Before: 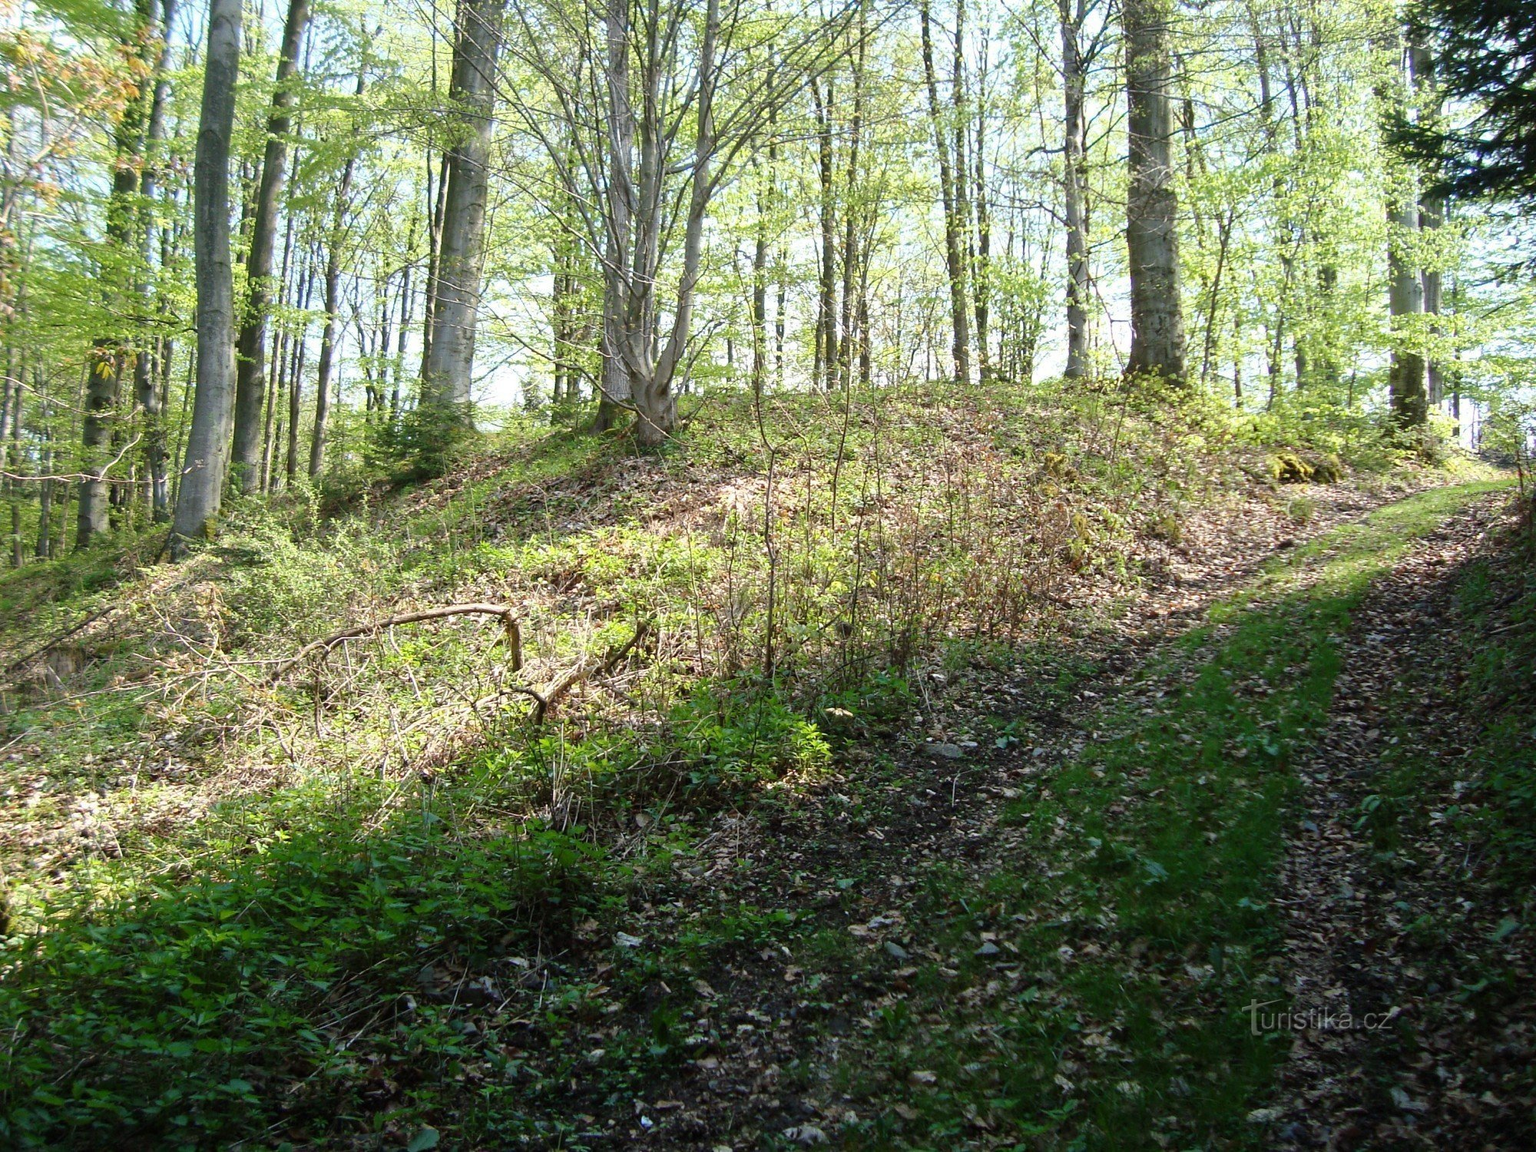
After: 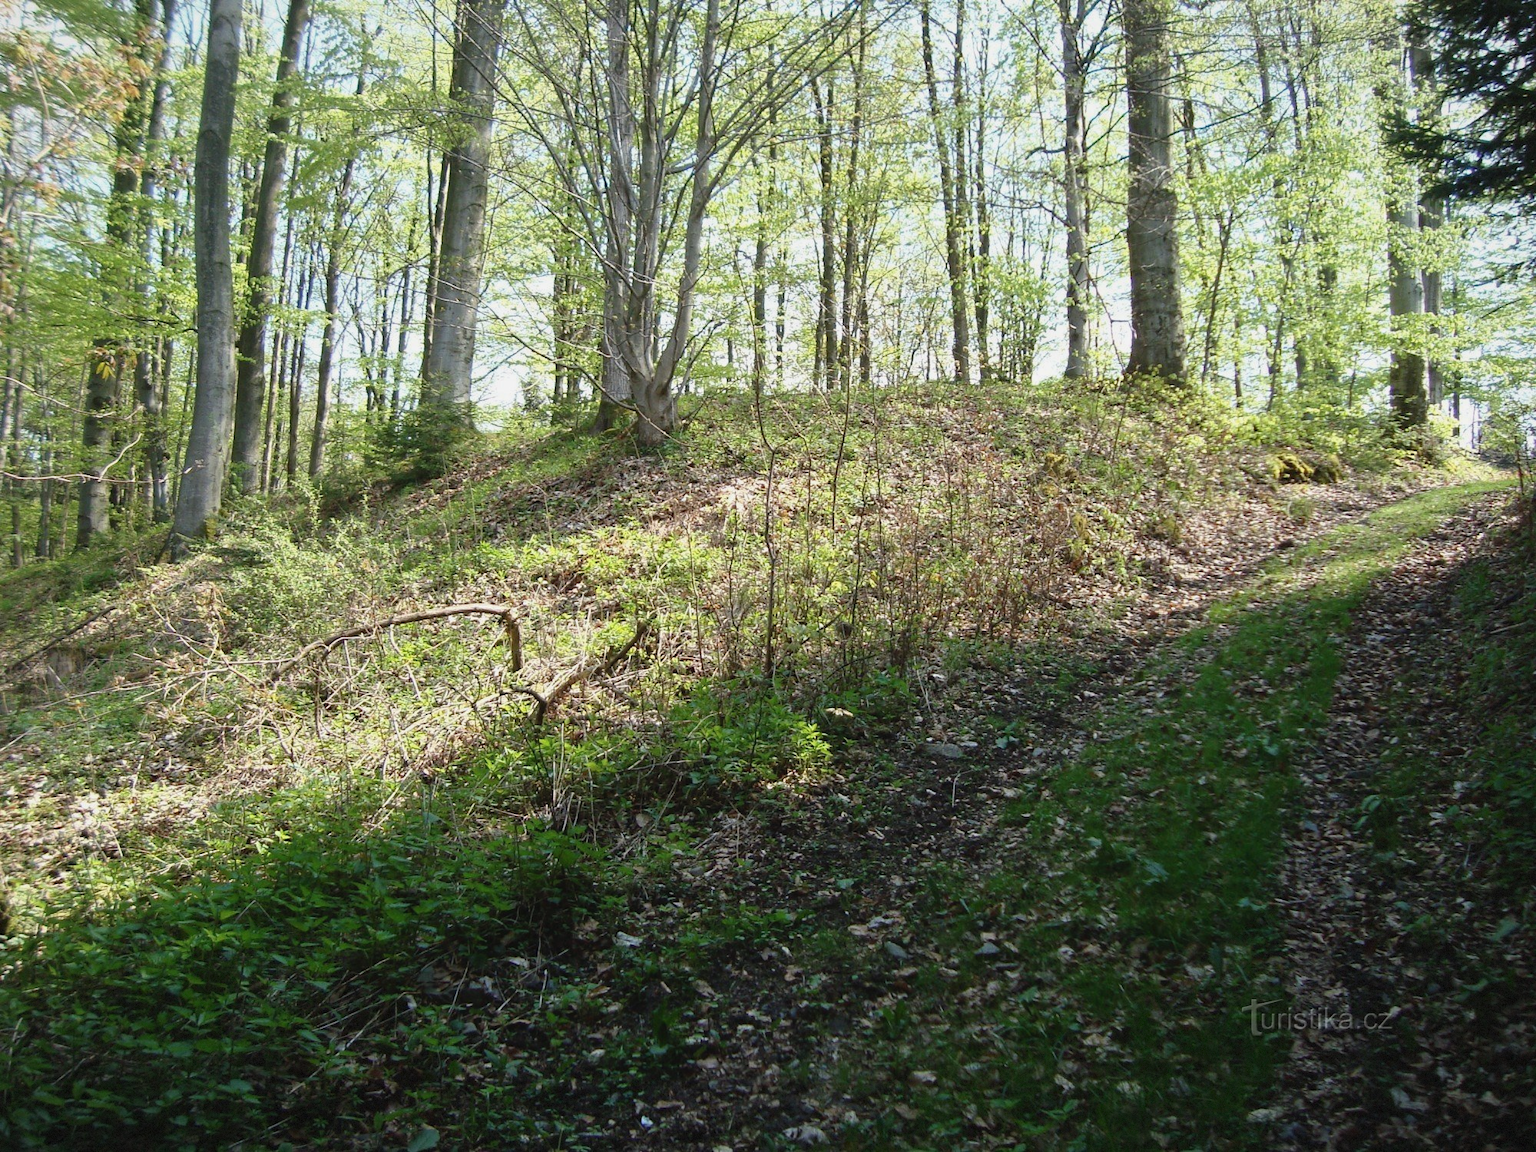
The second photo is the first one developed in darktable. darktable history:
vignetting: fall-off start 85%, fall-off radius 80%, brightness -0.182, saturation -0.3, width/height ratio 1.219, dithering 8-bit output, unbound false
tone equalizer: on, module defaults
contrast brightness saturation: contrast -0.08, brightness -0.04, saturation -0.11
